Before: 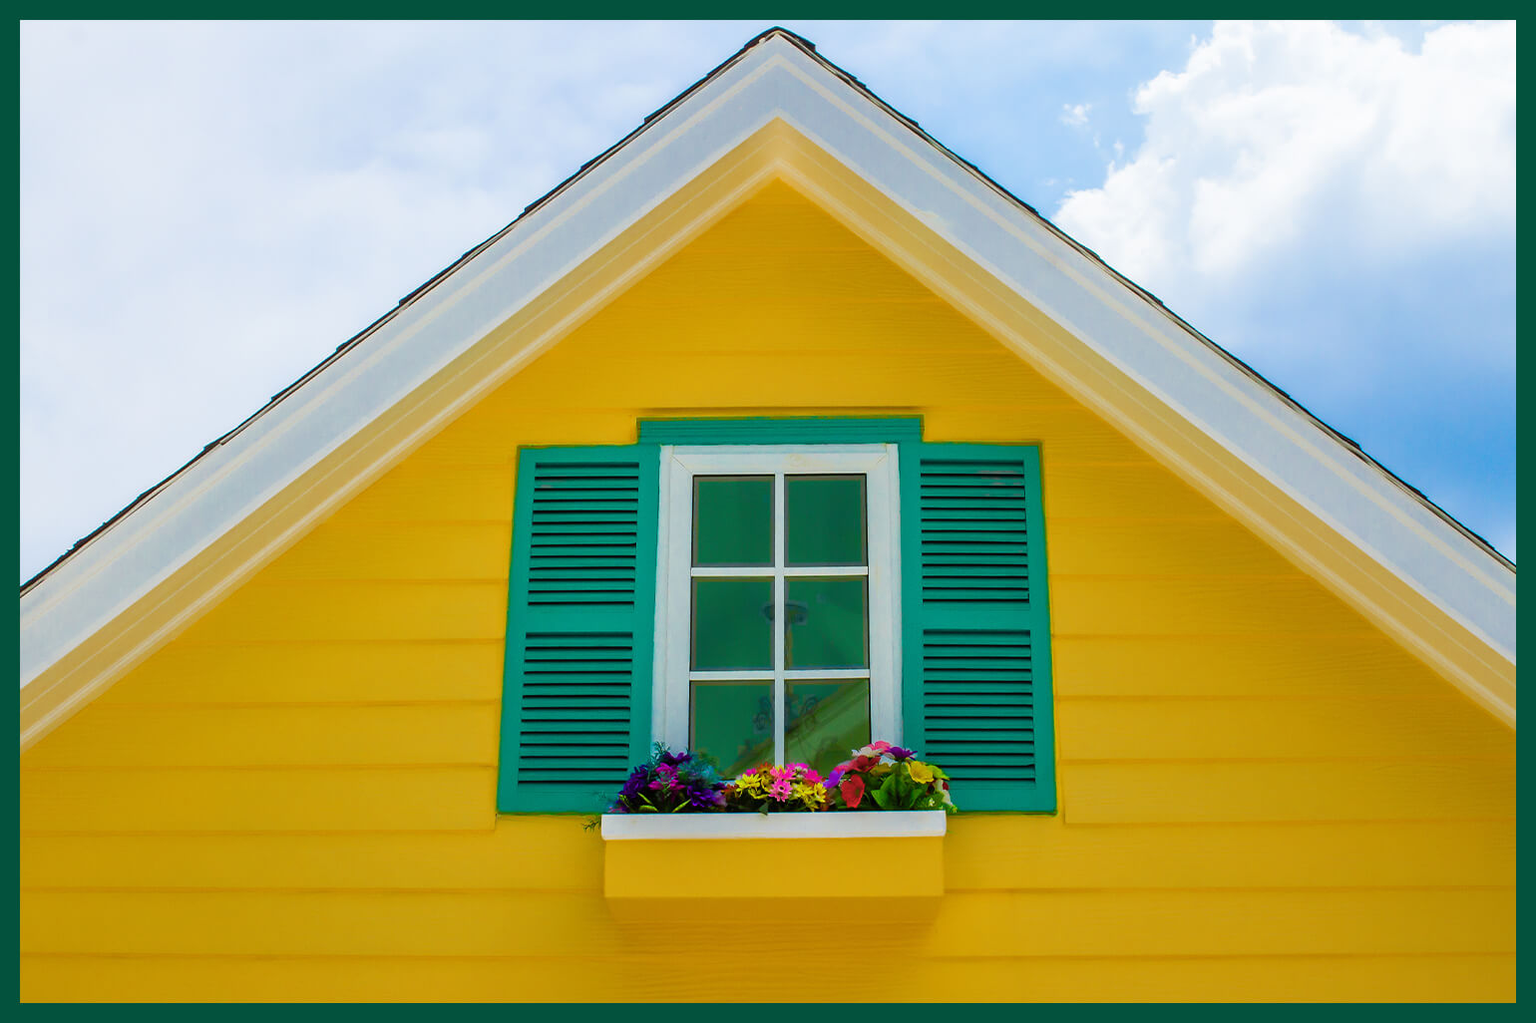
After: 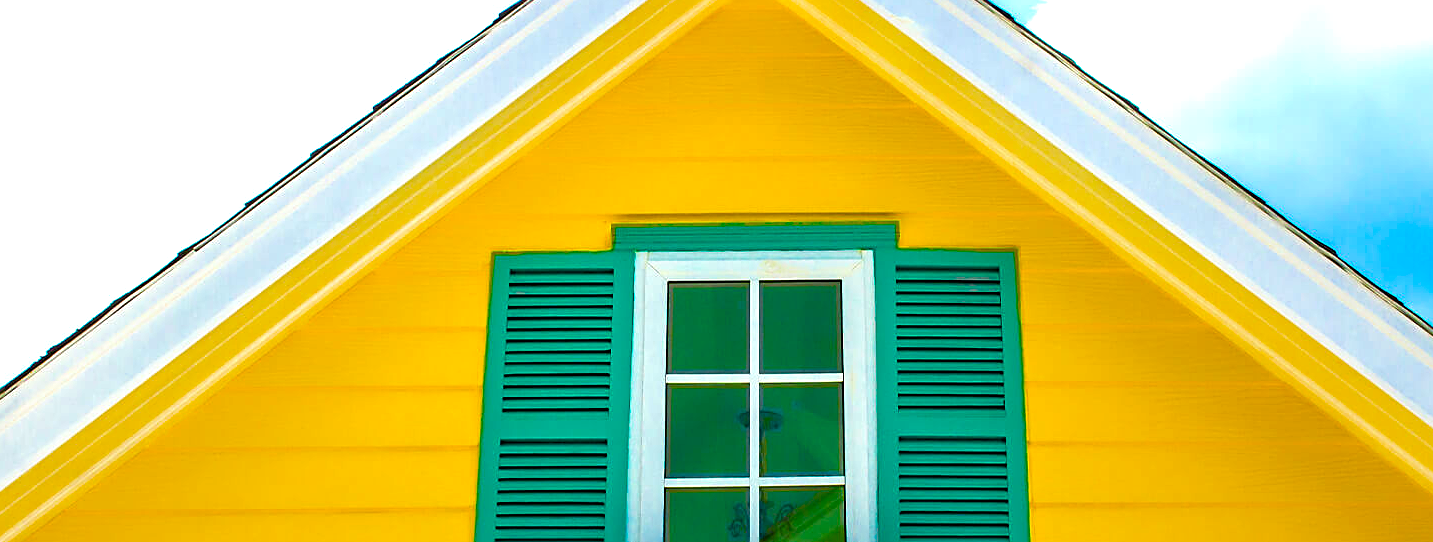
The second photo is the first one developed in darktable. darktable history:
crop: left 1.802%, top 19.042%, right 5.113%, bottom 28.099%
haze removal: adaptive false
color balance rgb: shadows lift › chroma 2.728%, shadows lift › hue 191.53°, global offset › hue 171.75°, perceptual saturation grading › global saturation 29.752%, perceptual brilliance grading › global brilliance 18.538%, contrast 5.548%
sharpen: on, module defaults
